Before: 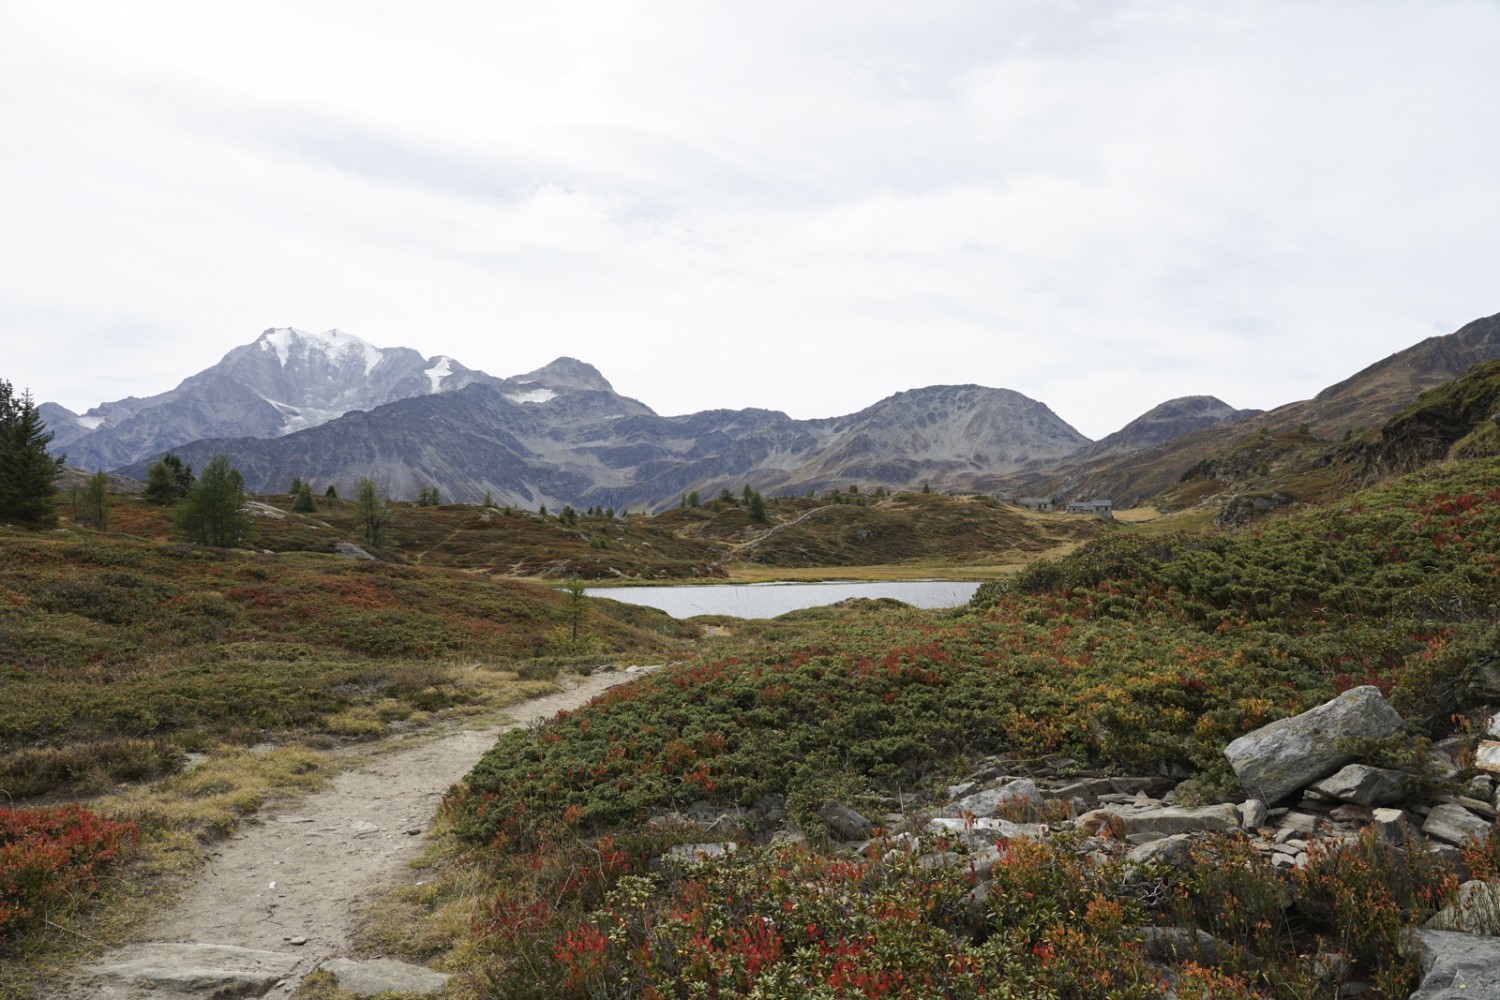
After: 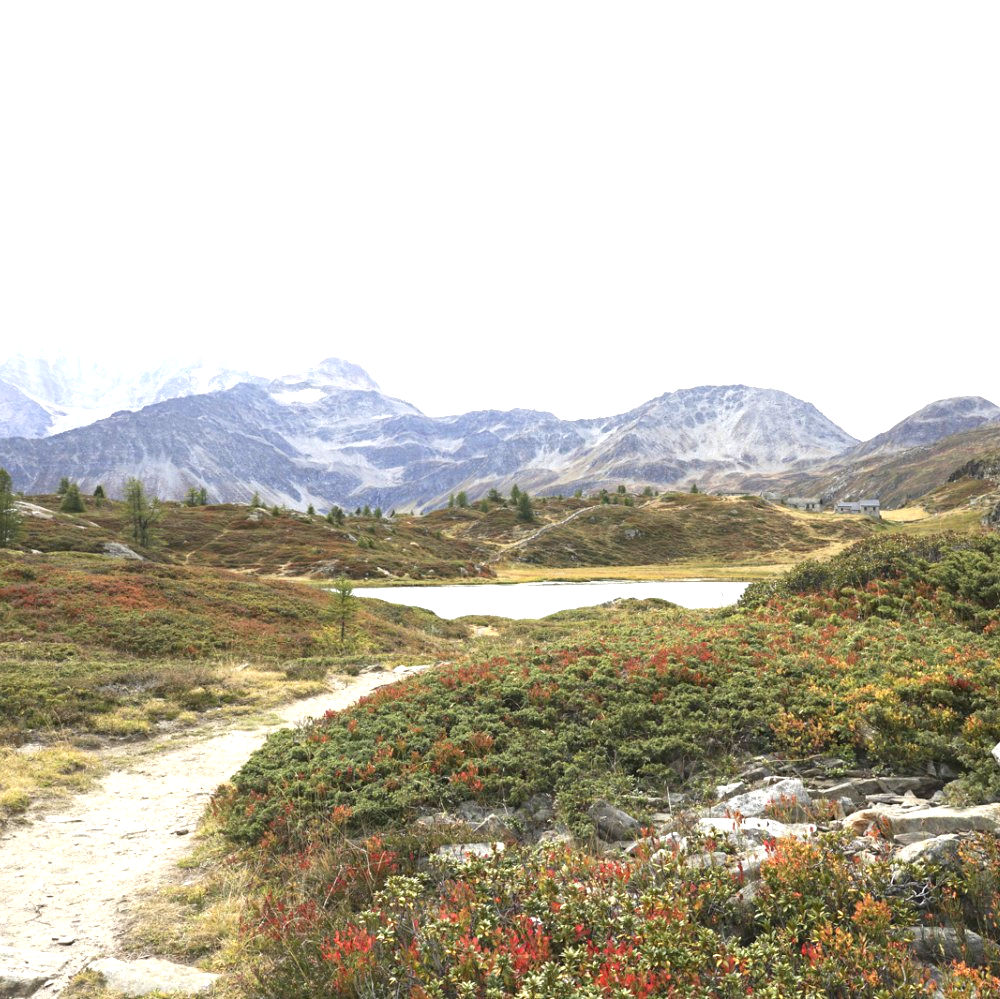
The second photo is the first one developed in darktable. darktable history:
exposure: black level correction 0, exposure 1.5 EV, compensate exposure bias true, compensate highlight preservation false
crop and rotate: left 15.546%, right 17.787%
white balance: emerald 1
